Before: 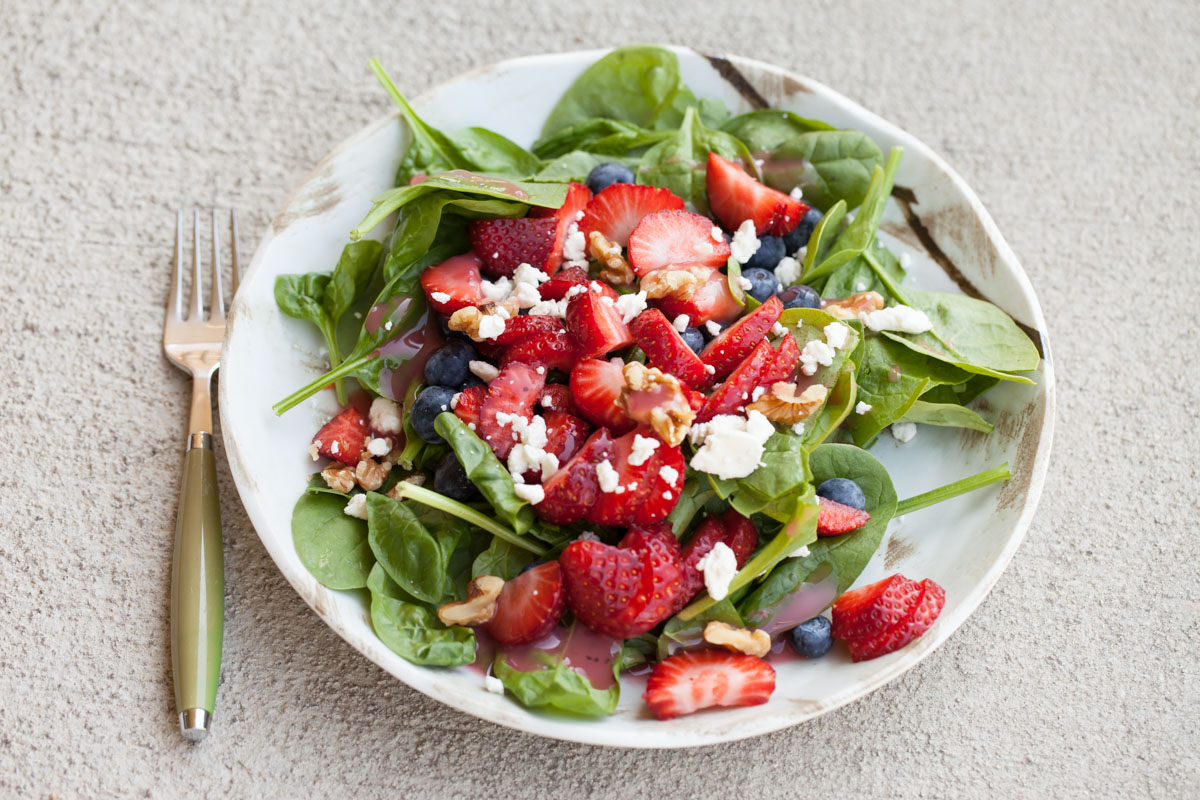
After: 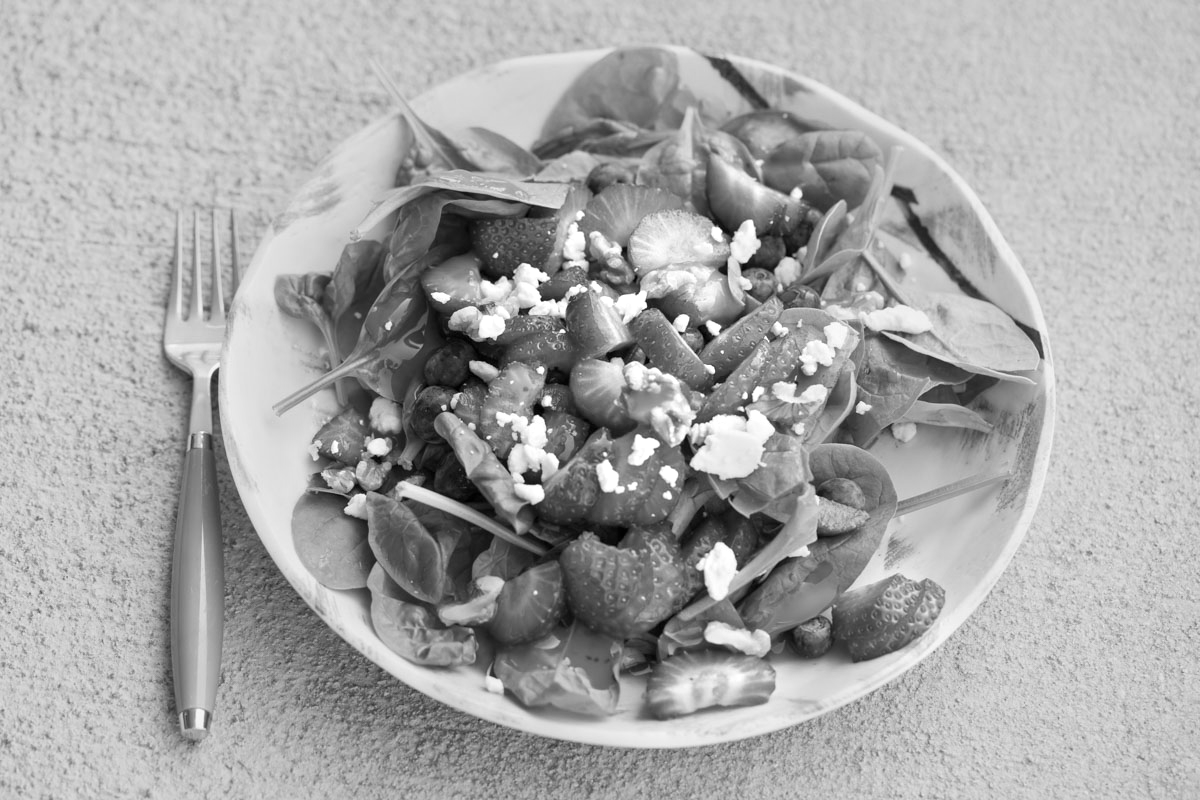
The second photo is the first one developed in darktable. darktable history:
exposure: black level correction 0, exposure 0.7 EV, compensate exposure bias true, compensate highlight preservation false
monochrome: a 79.32, b 81.83, size 1.1
